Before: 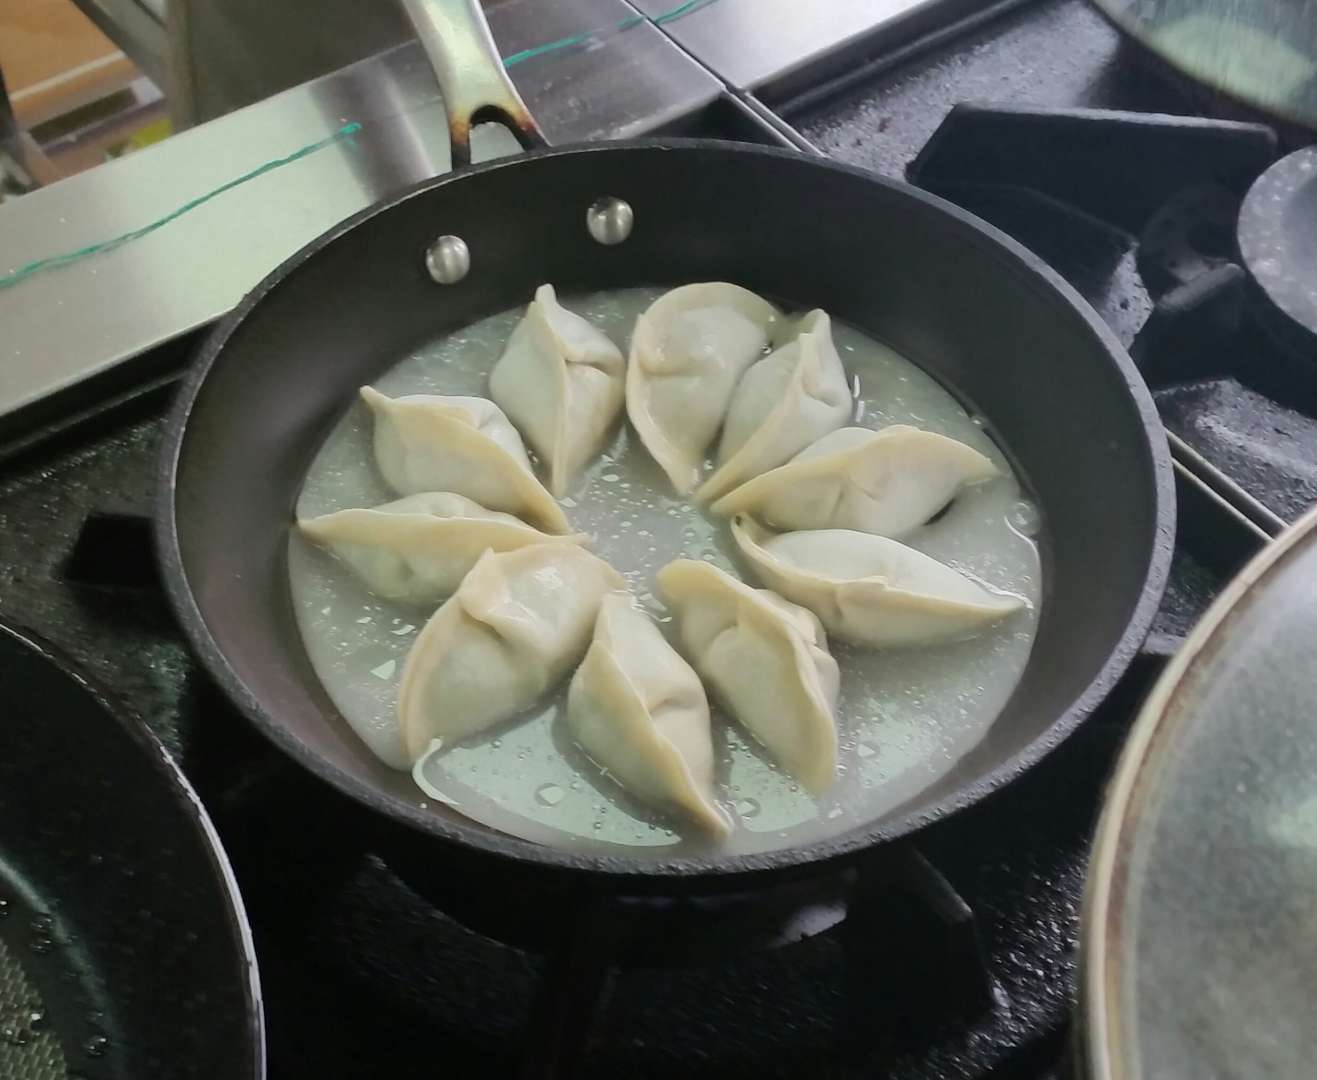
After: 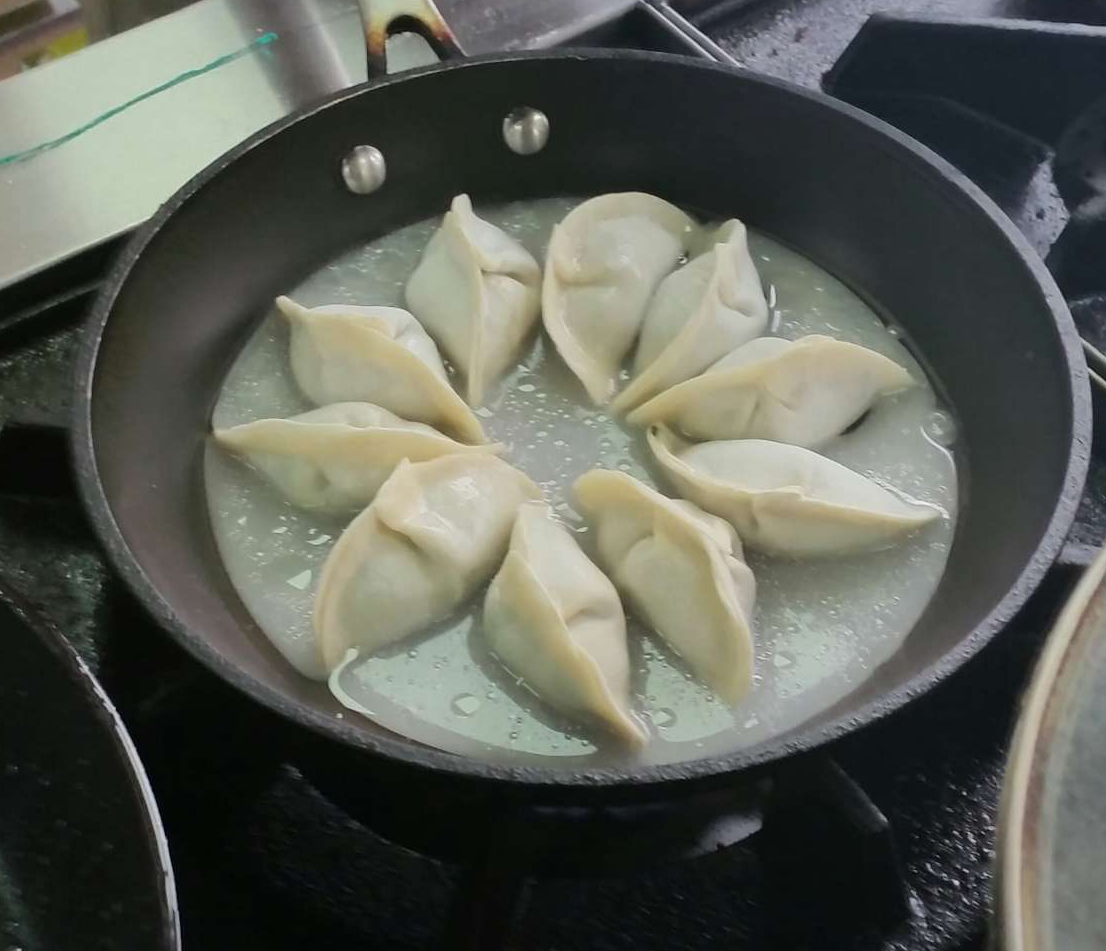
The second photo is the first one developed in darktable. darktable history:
crop: left 6.425%, top 8.343%, right 9.531%, bottom 3.598%
